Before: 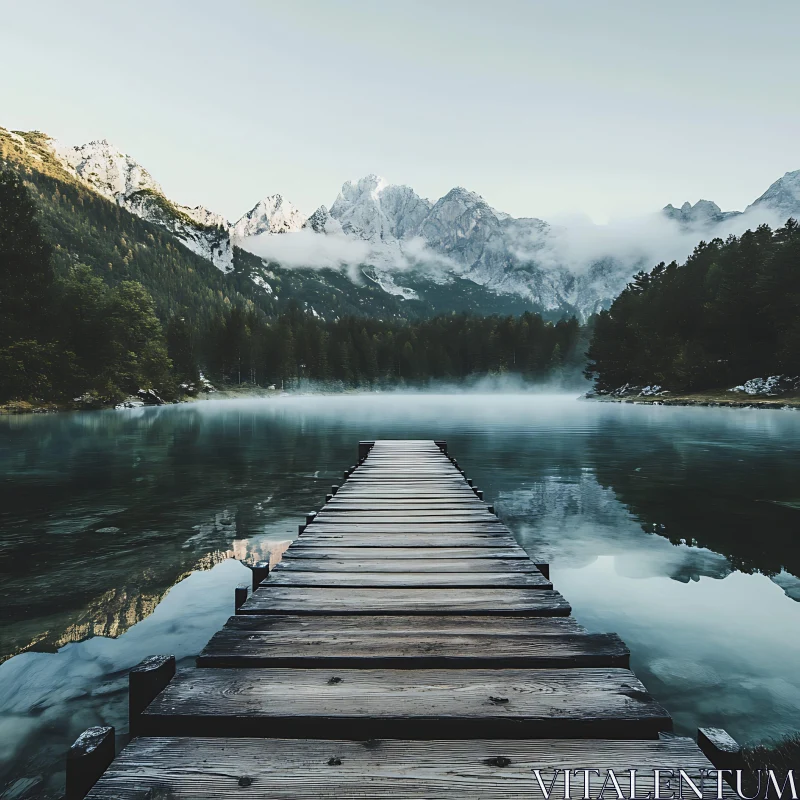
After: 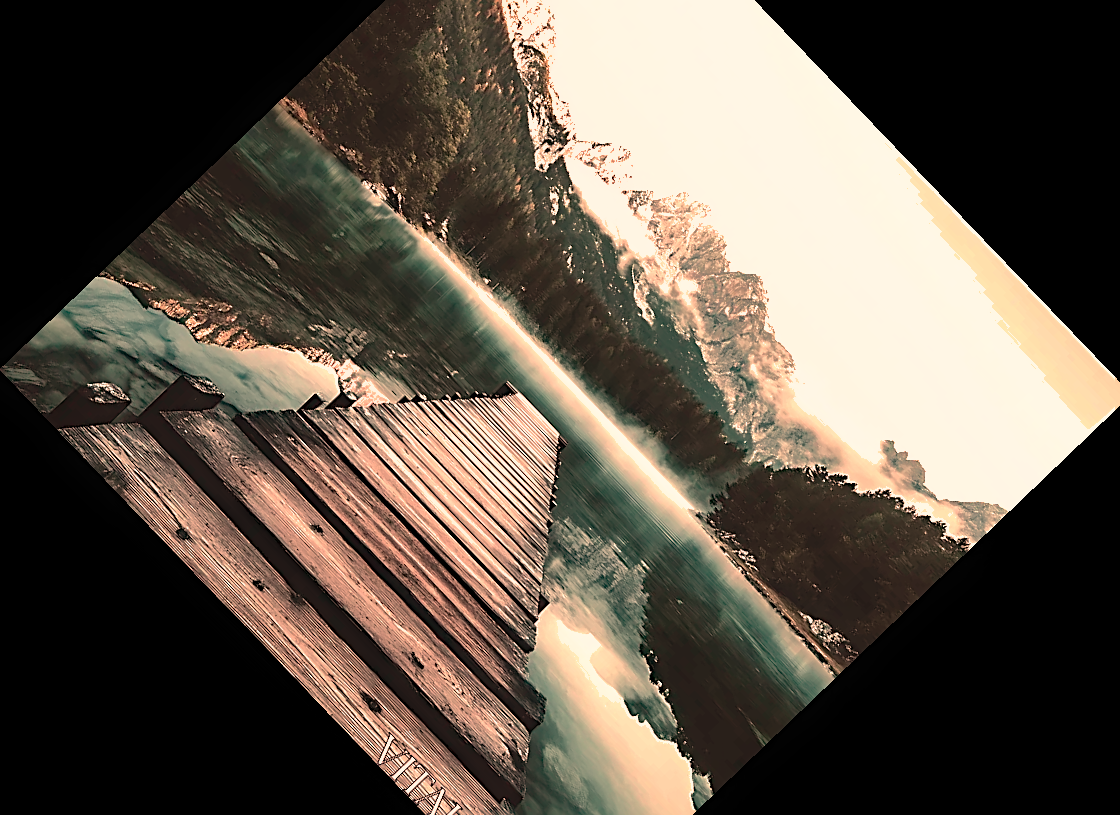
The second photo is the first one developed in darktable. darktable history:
haze removal: strength 0.29, distance 0.25, compatibility mode true, adaptive false
crop and rotate: angle -46.26°, top 16.234%, right 0.912%, bottom 11.704%
contrast equalizer: y [[0.5, 0.5, 0.468, 0.5, 0.5, 0.5], [0.5 ×6], [0.5 ×6], [0 ×6], [0 ×6]]
sharpen: on, module defaults
color contrast: blue-yellow contrast 0.62
tone equalizer: -8 EV -0.75 EV, -7 EV -0.7 EV, -6 EV -0.6 EV, -5 EV -0.4 EV, -3 EV 0.4 EV, -2 EV 0.6 EV, -1 EV 0.7 EV, +0 EV 0.75 EV, edges refinement/feathering 500, mask exposure compensation -1.57 EV, preserve details no
white balance: red 1.467, blue 0.684
shadows and highlights: on, module defaults
